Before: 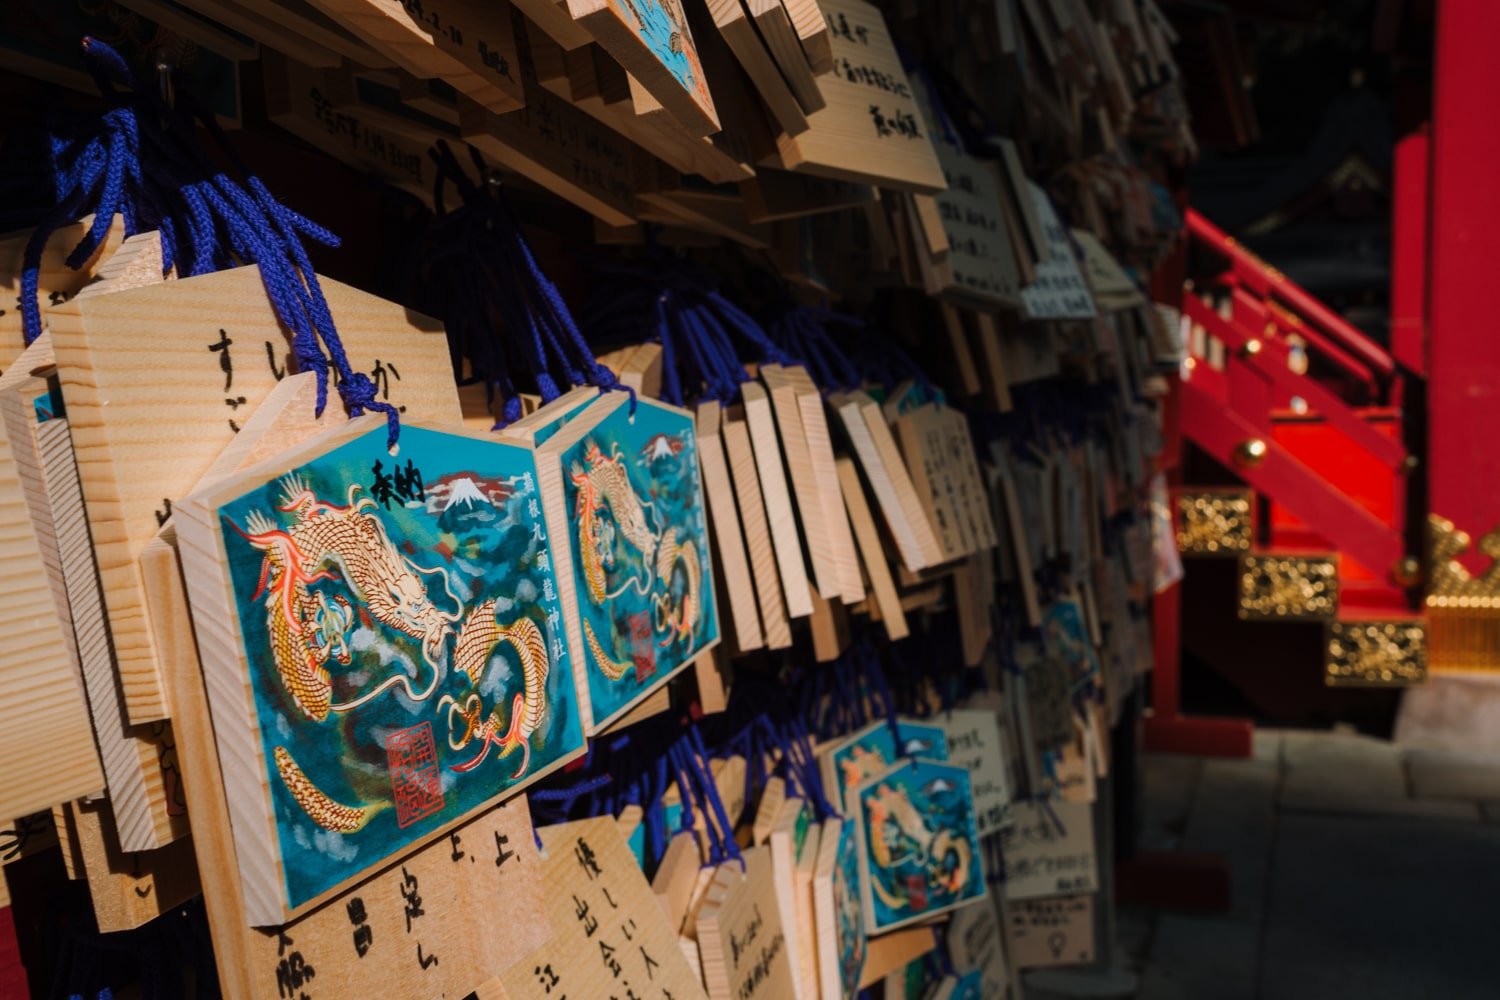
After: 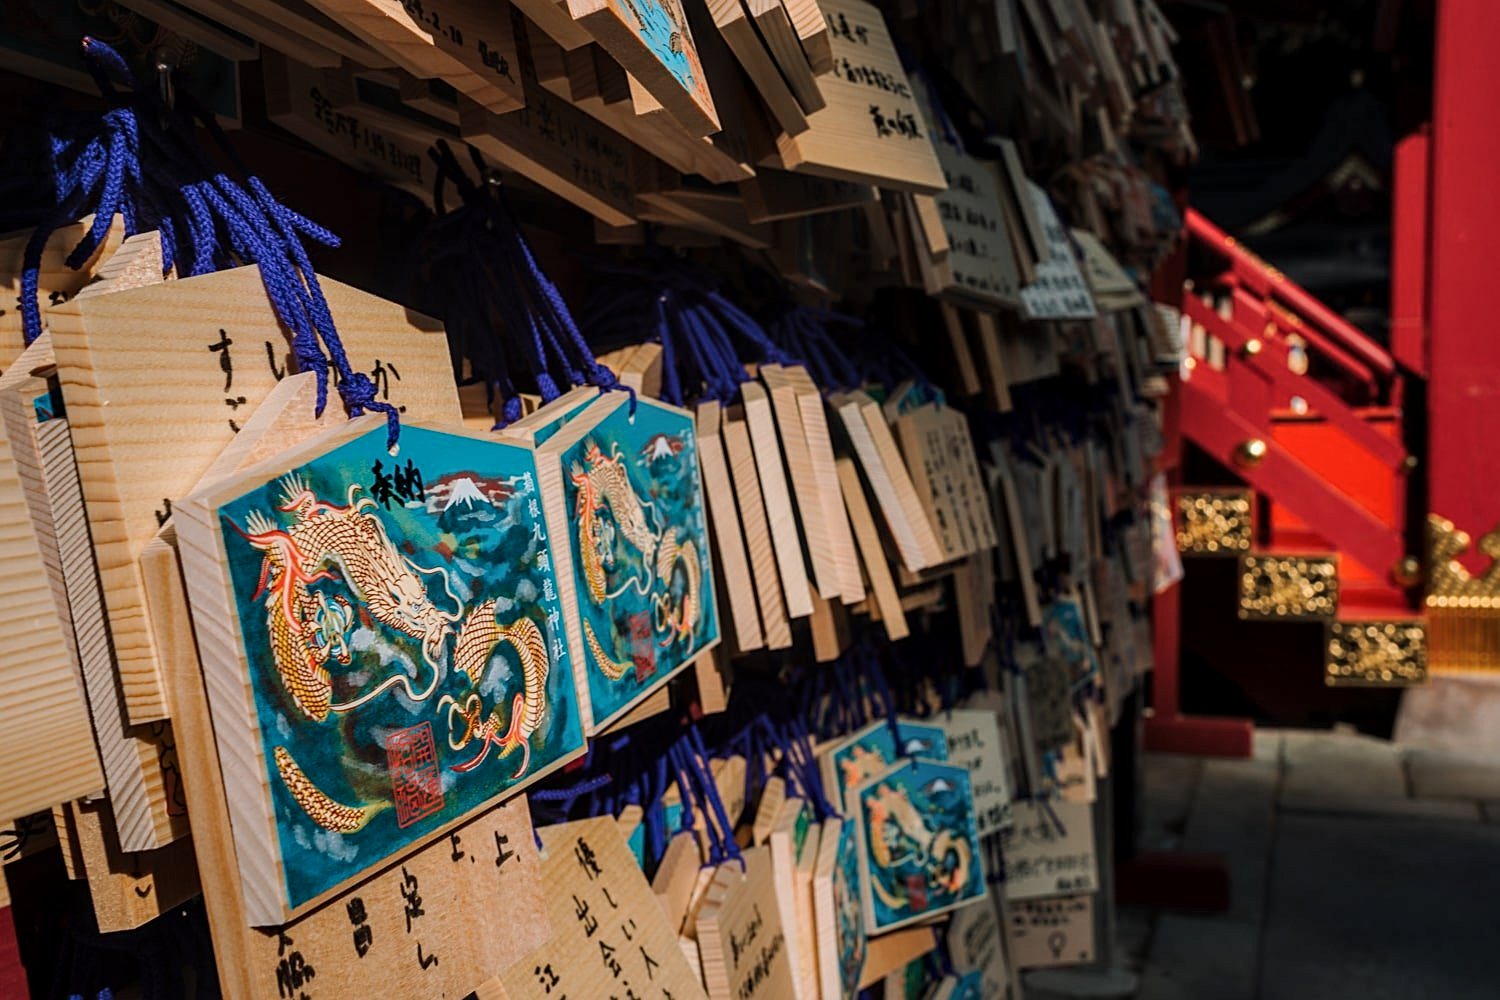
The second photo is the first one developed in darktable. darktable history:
shadows and highlights: shadows 35.19, highlights -35.16, soften with gaussian
local contrast: on, module defaults
sharpen: on, module defaults
